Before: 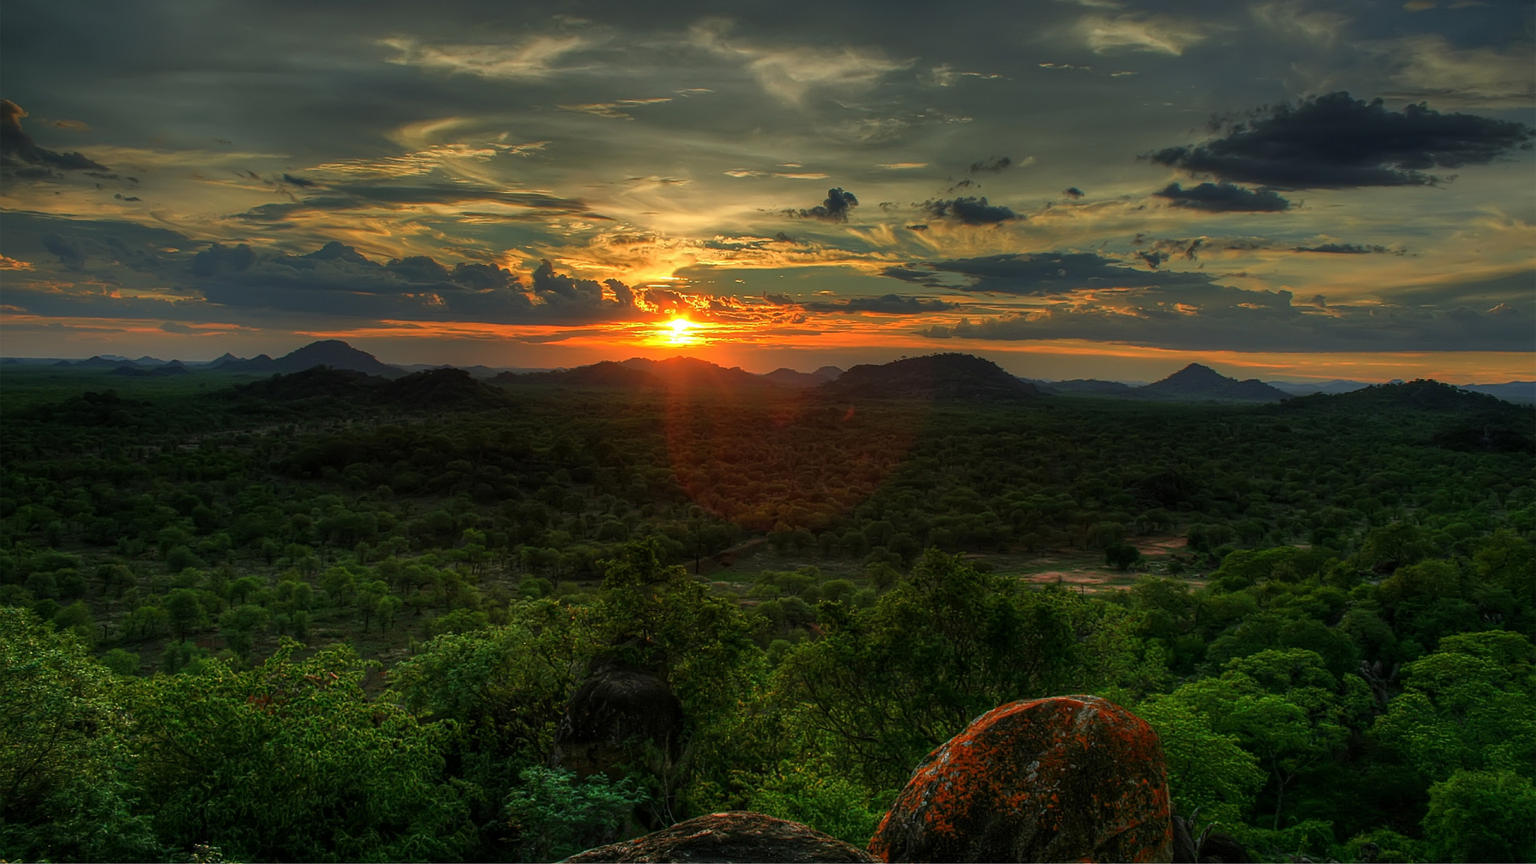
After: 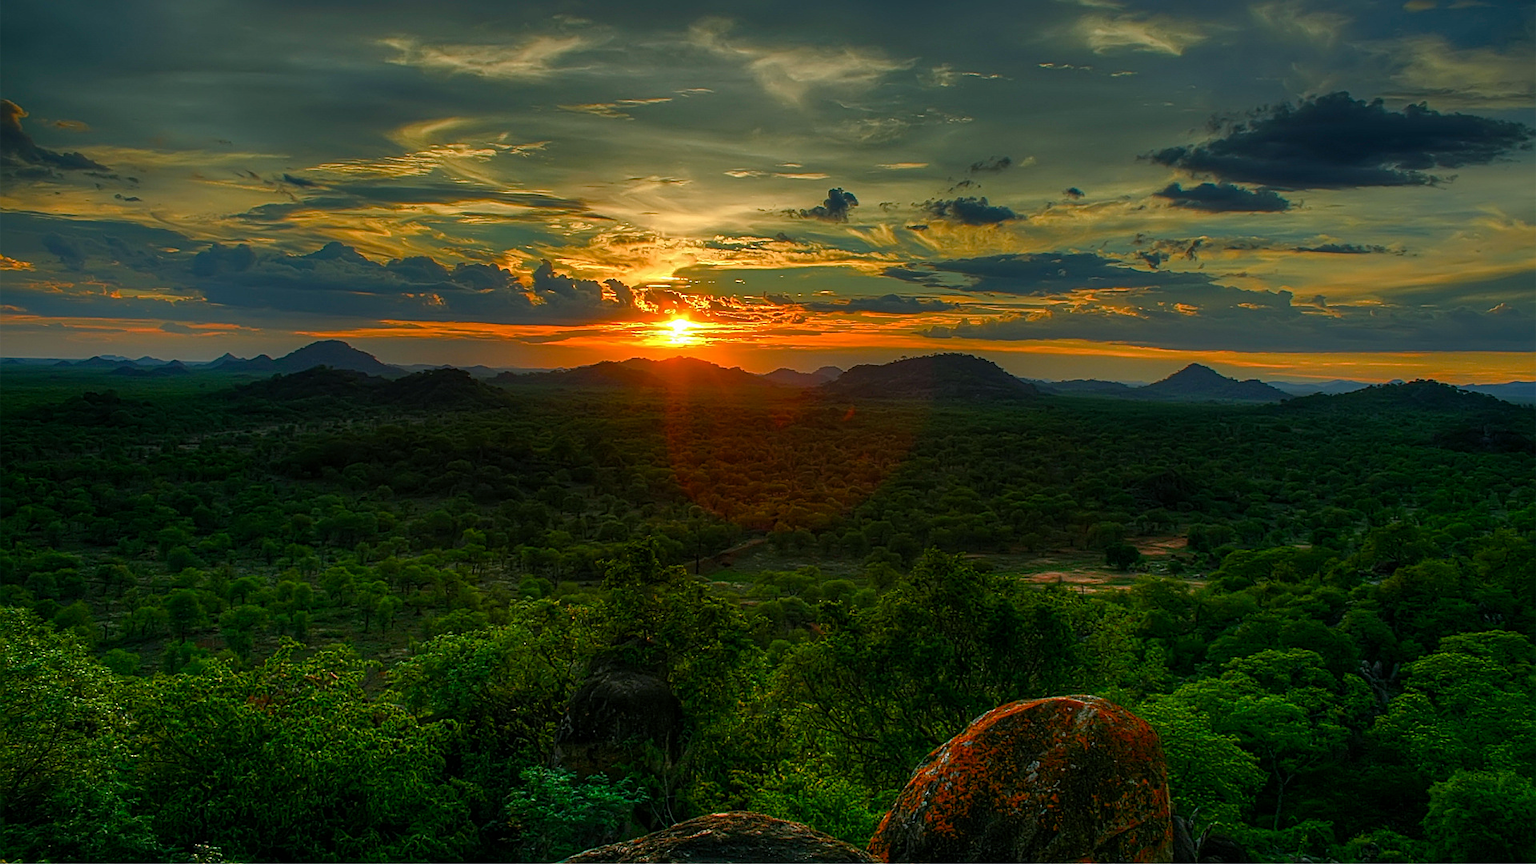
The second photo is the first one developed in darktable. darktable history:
sharpen: radius 2.199, amount 0.381, threshold 0.002
color balance rgb: power › chroma 0.524%, power › hue 215.13°, perceptual saturation grading › global saturation 25.94%, perceptual saturation grading › highlights -27.807%, perceptual saturation grading › mid-tones 15.548%, perceptual saturation grading › shadows 33.975%
